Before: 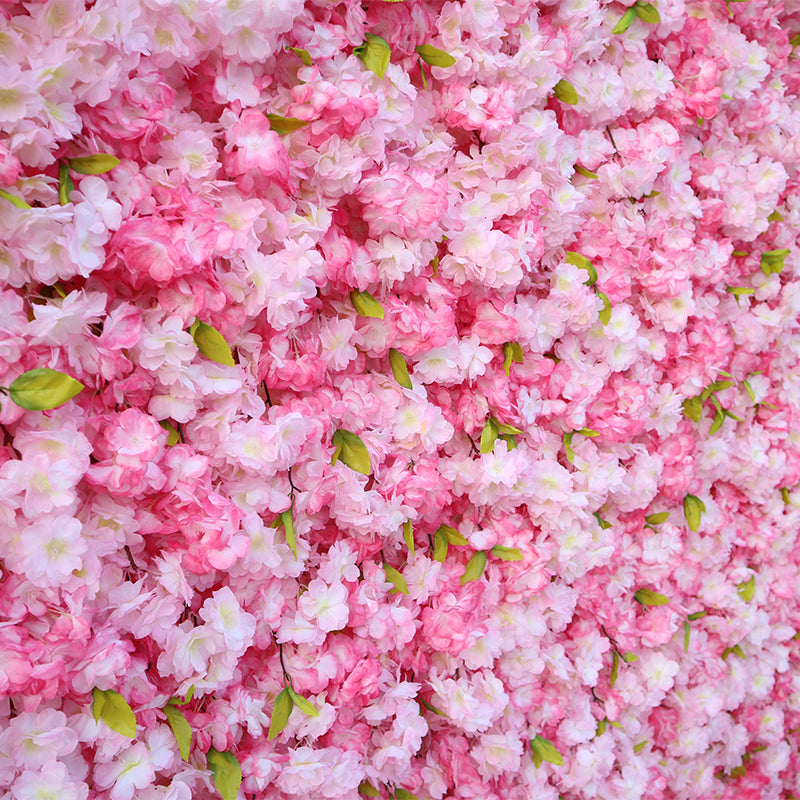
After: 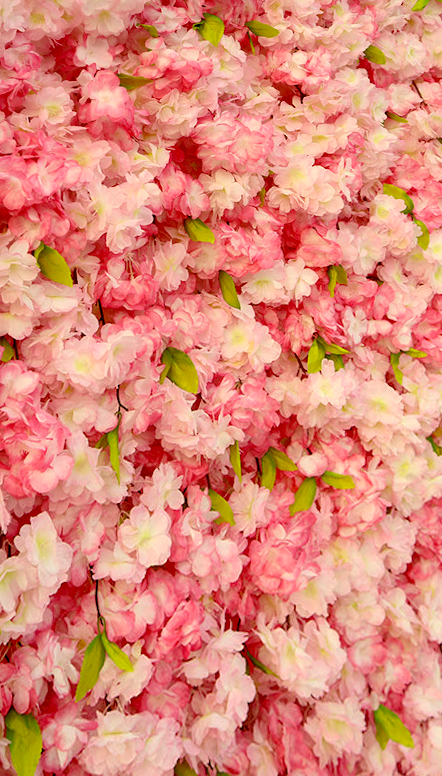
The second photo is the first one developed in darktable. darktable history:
exposure: black level correction 0.016, exposure -0.009 EV, compensate highlight preservation false
rotate and perspective: rotation 0.72°, lens shift (vertical) -0.352, lens shift (horizontal) -0.051, crop left 0.152, crop right 0.859, crop top 0.019, crop bottom 0.964
crop and rotate: left 13.537%, right 19.796%
color correction: highlights a* 0.162, highlights b* 29.53, shadows a* -0.162, shadows b* 21.09
